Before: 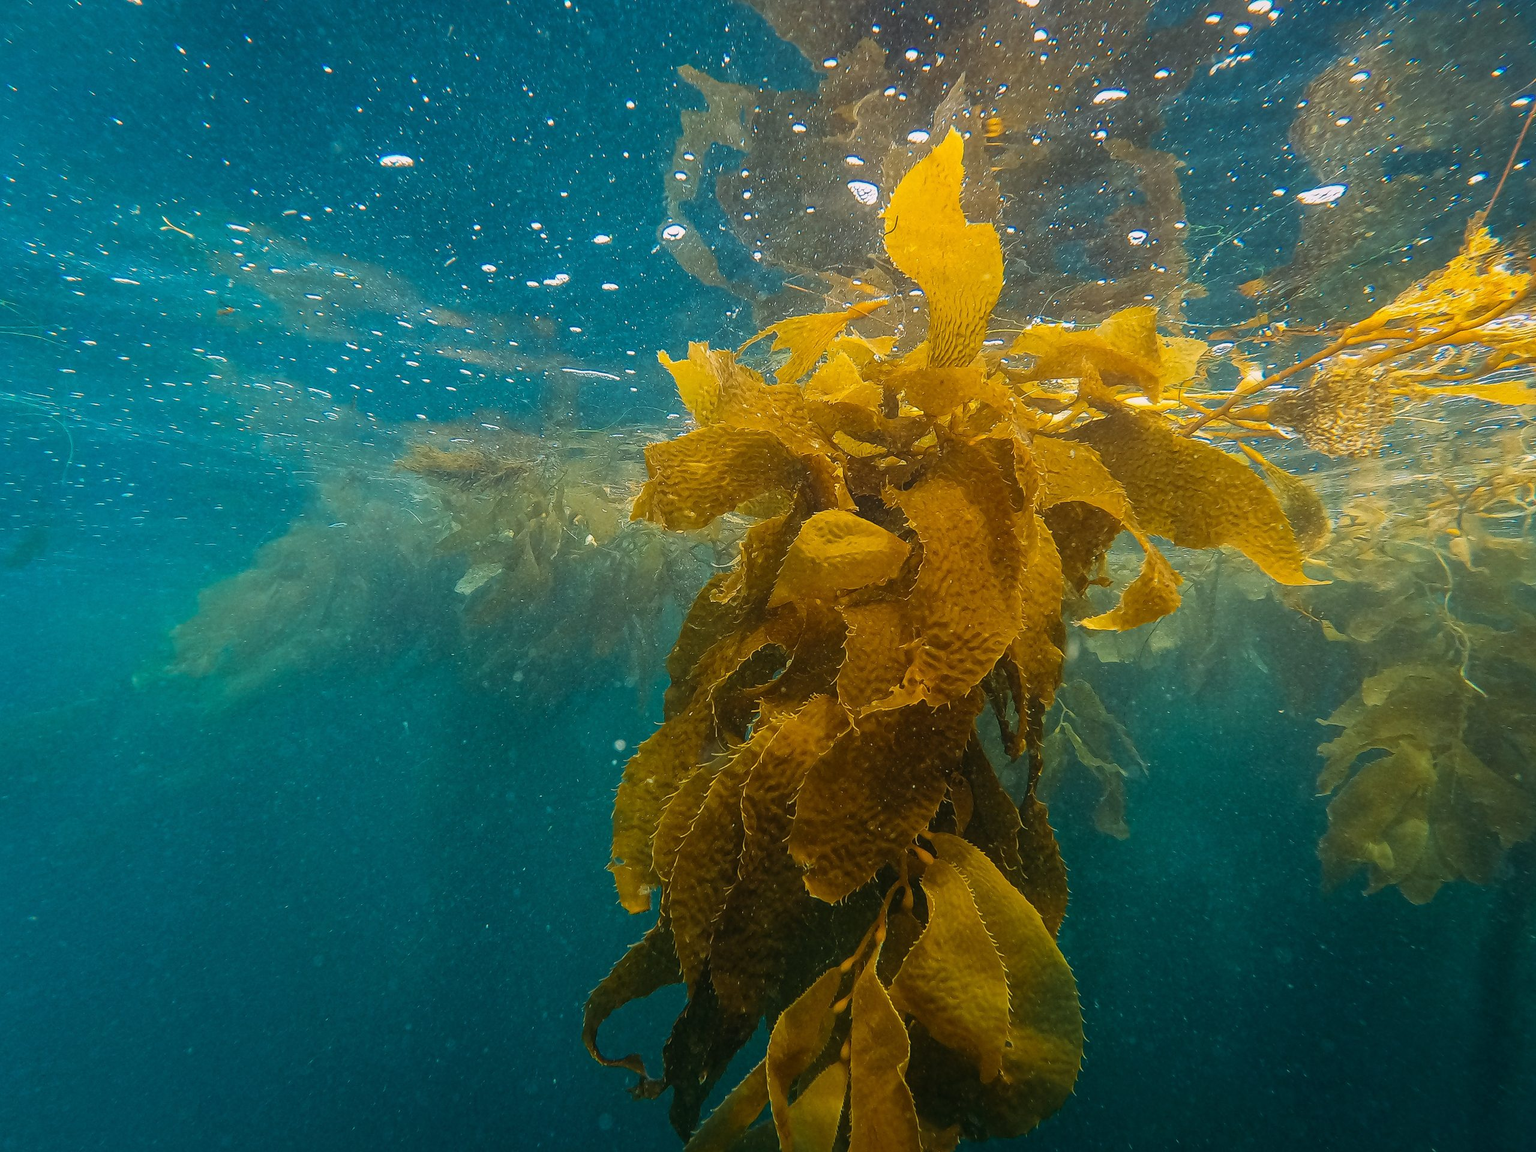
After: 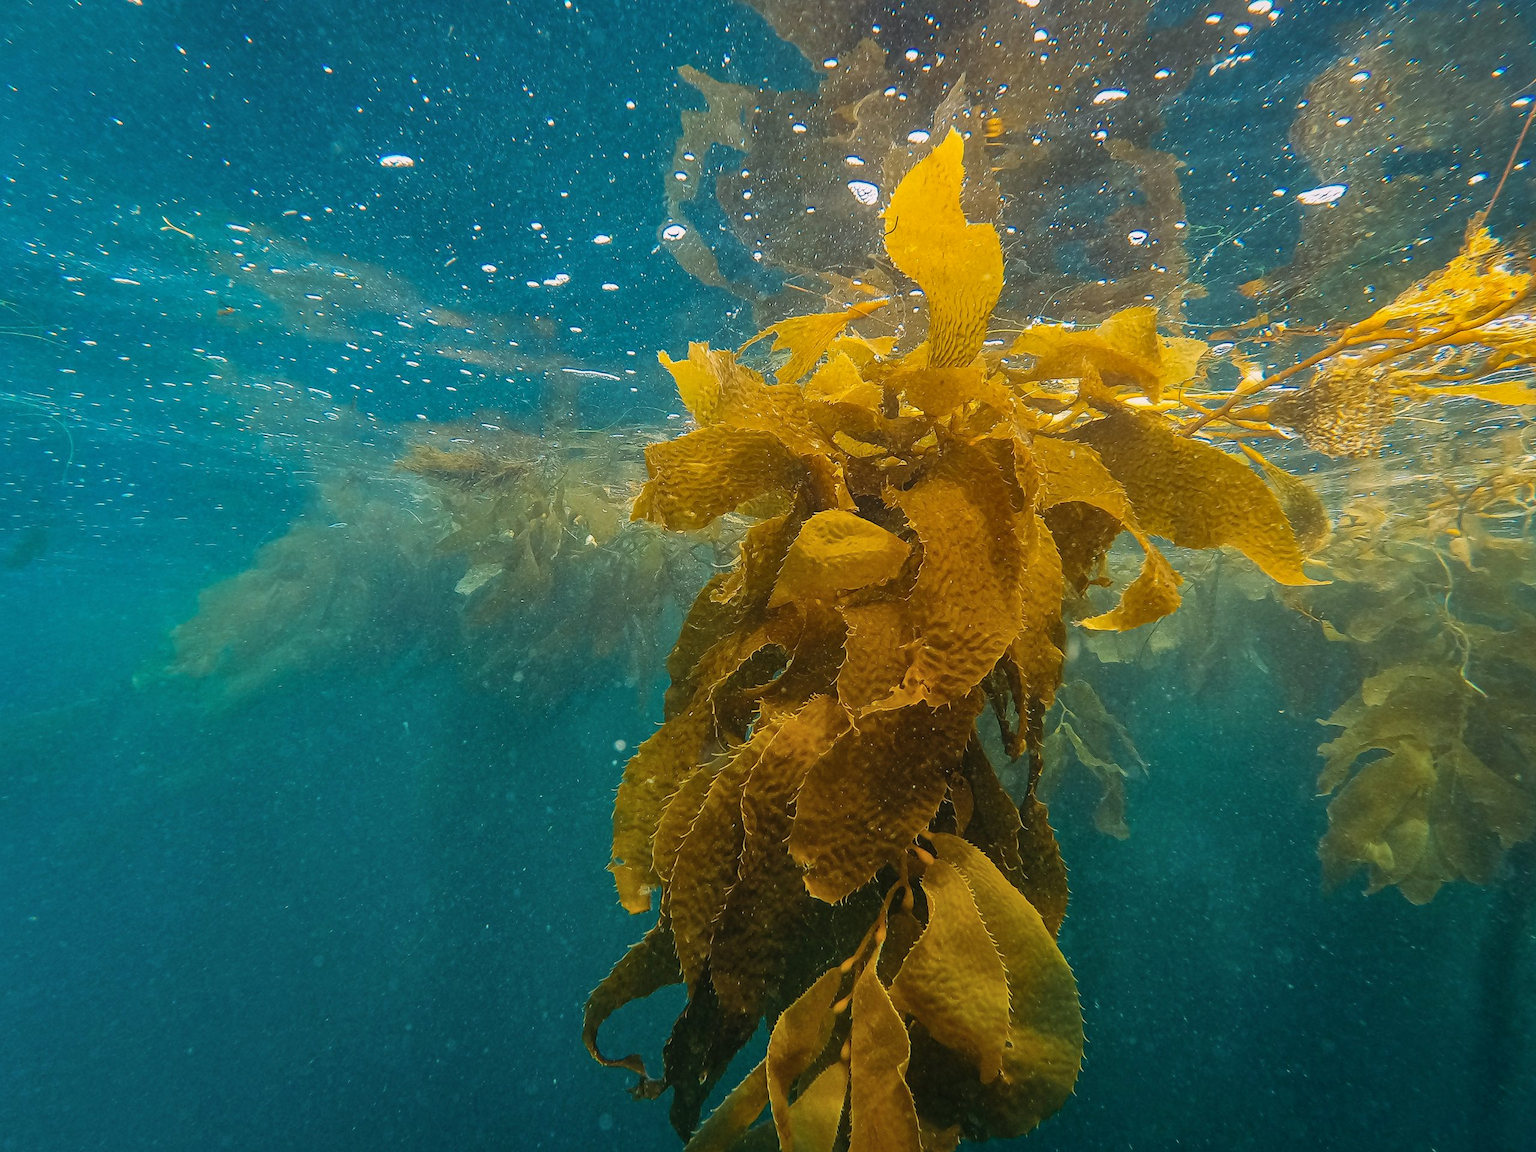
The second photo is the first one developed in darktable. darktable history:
shadows and highlights: radius 117.21, shadows 41.94, highlights -61.54, soften with gaussian
